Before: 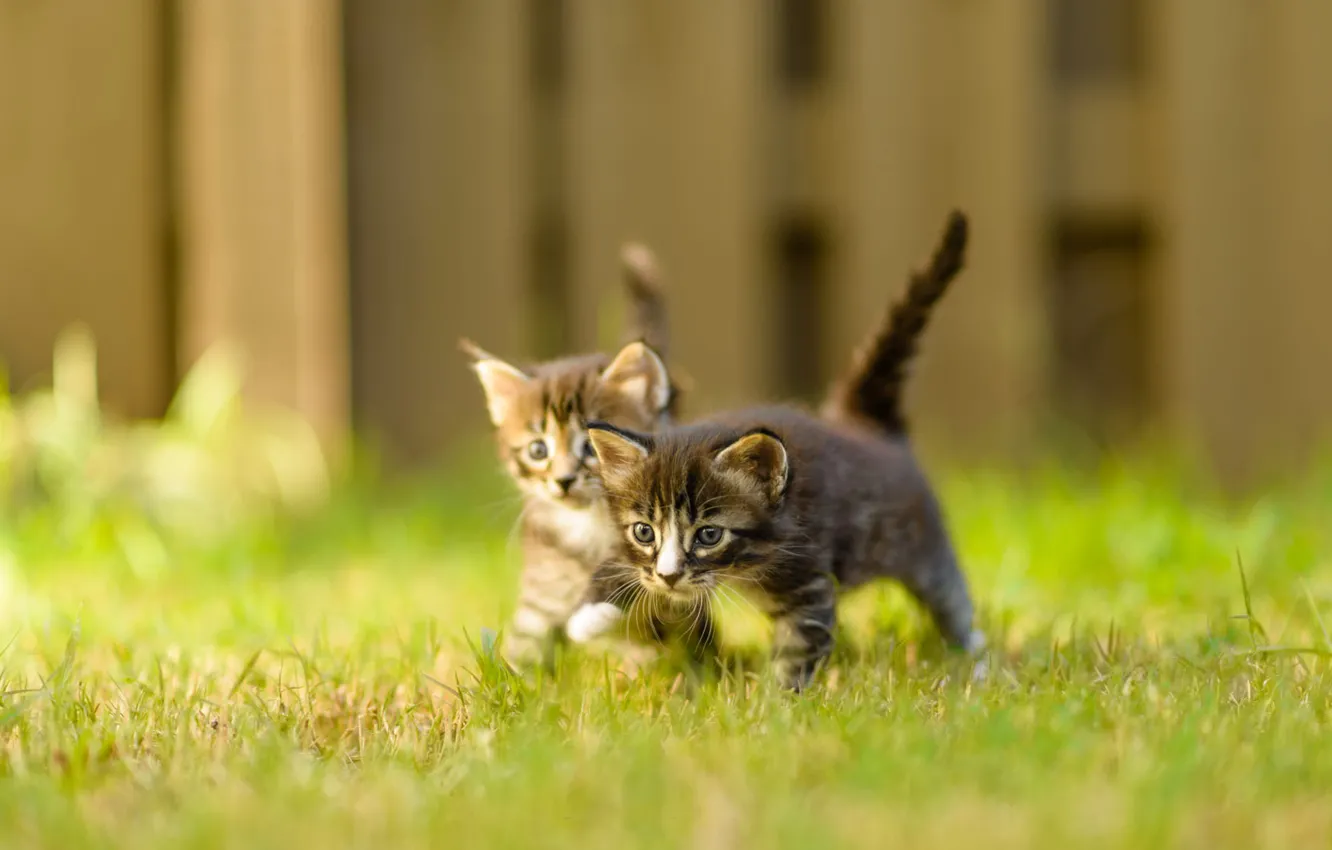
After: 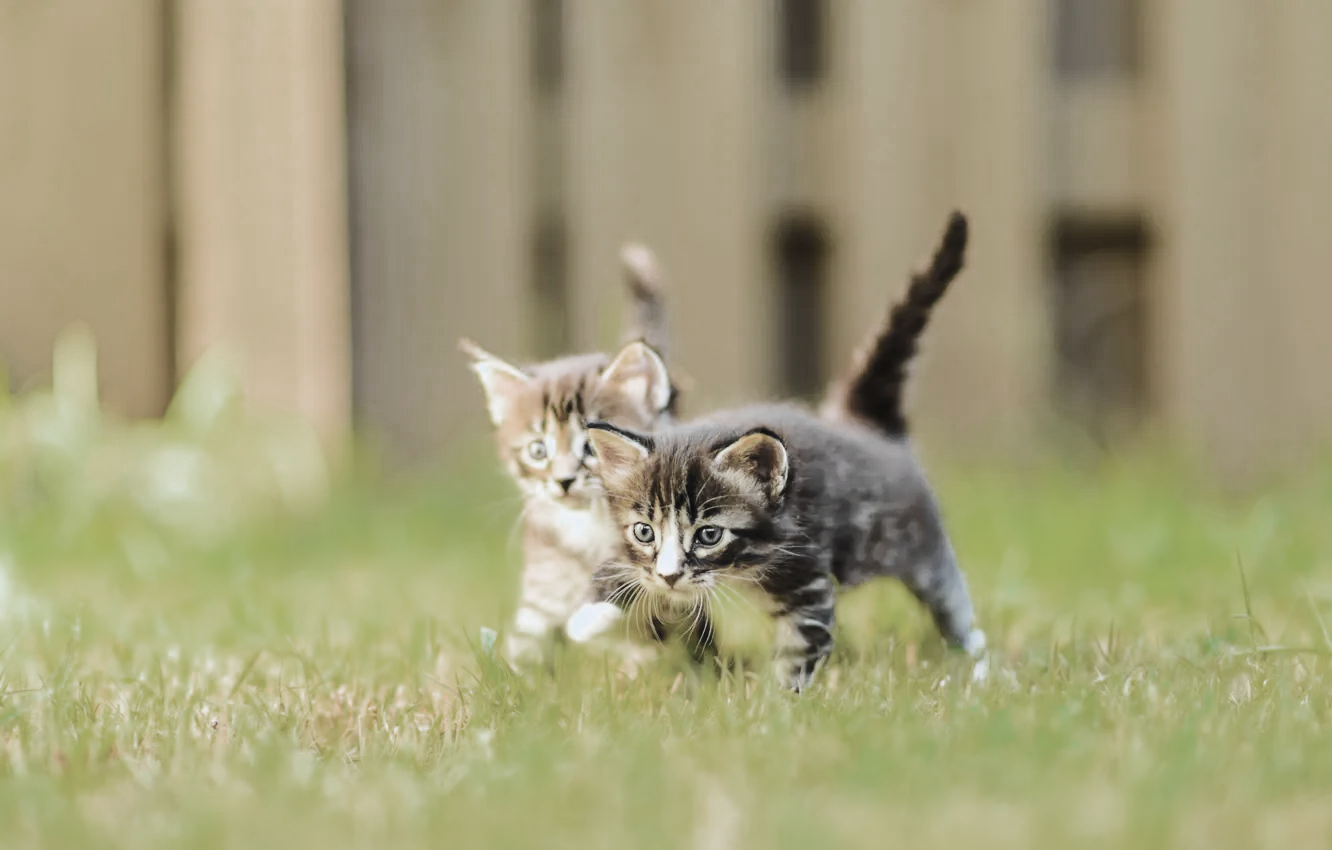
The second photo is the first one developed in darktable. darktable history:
base curve: curves: ch0 [(0, 0) (0.025, 0.046) (0.112, 0.277) (0.467, 0.74) (0.814, 0.929) (1, 0.942)]
tone curve: curves: ch0 [(0, 0.023) (0.217, 0.19) (0.754, 0.801) (1, 0.977)]; ch1 [(0, 0) (0.392, 0.398) (0.5, 0.5) (0.521, 0.529) (0.56, 0.592) (1, 1)]; ch2 [(0, 0) (0.5, 0.5) (0.579, 0.561) (0.65, 0.657) (1, 1)], color space Lab, independent channels, preserve colors none
color zones: curves: ch0 [(0, 0.487) (0.241, 0.395) (0.434, 0.373) (0.658, 0.412) (0.838, 0.487)]; ch1 [(0, 0) (0.053, 0.053) (0.211, 0.202) (0.579, 0.259) (0.781, 0.241)]
color calibration: x 0.37, y 0.382, temperature 4313.32 K
